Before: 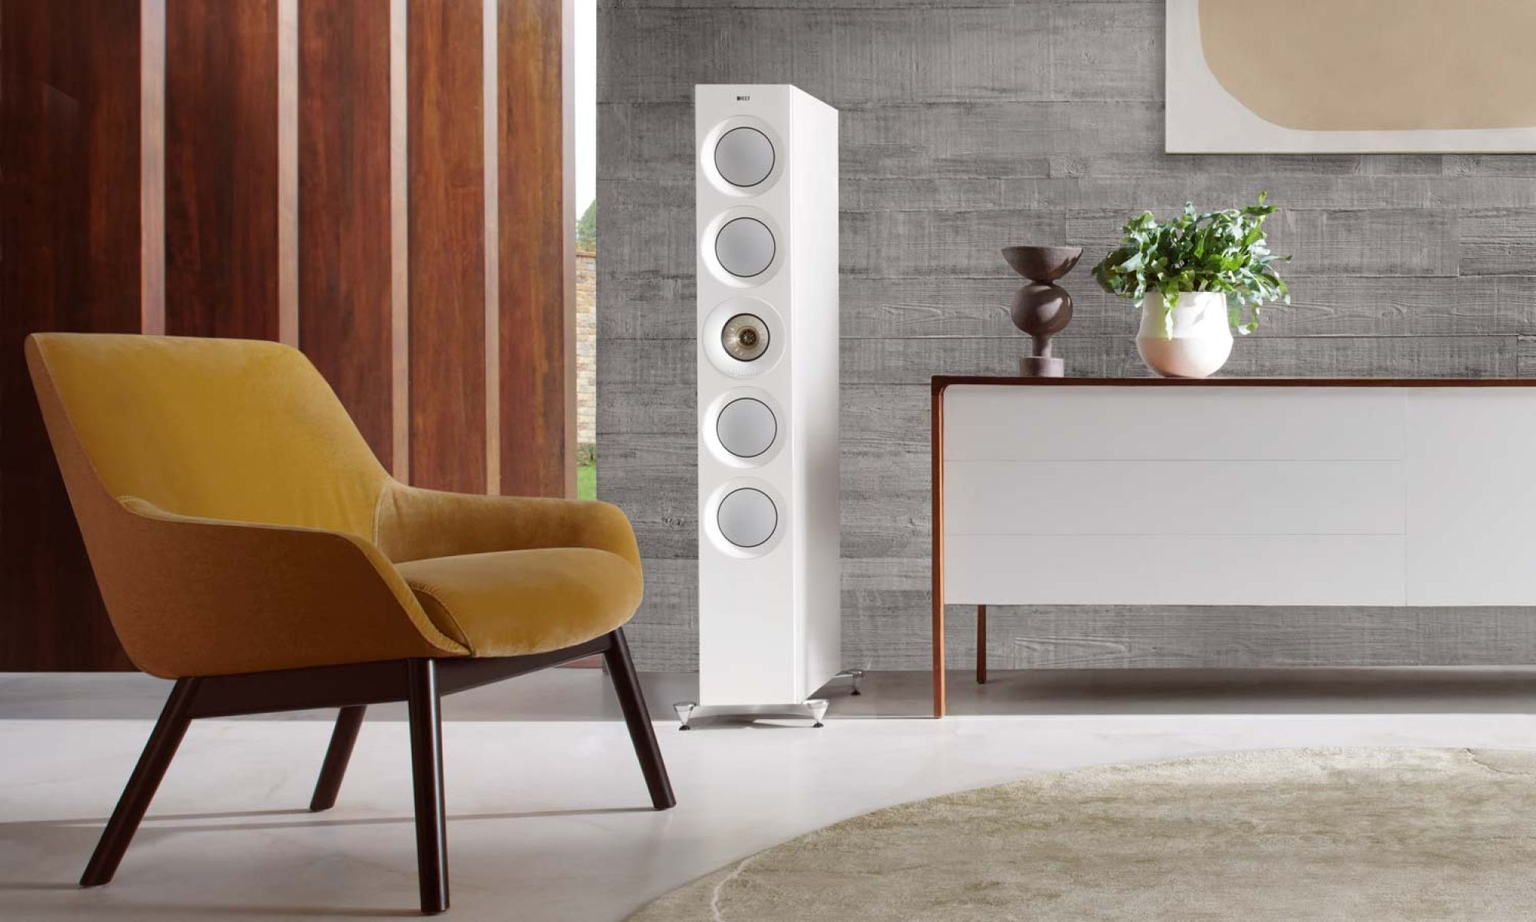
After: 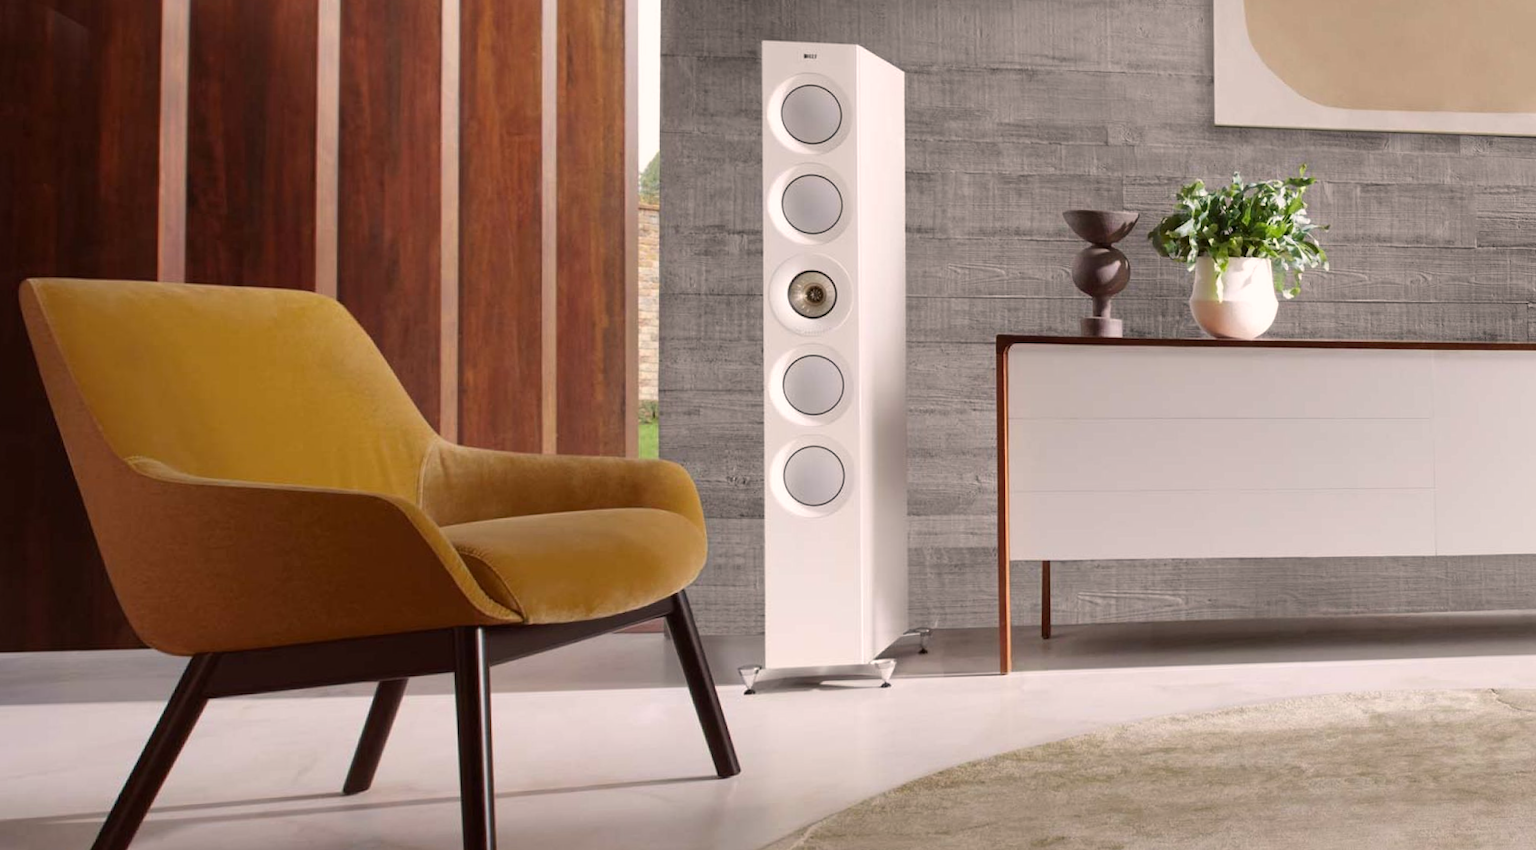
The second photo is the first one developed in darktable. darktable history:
color correction: highlights a* 5.81, highlights b* 4.84
rotate and perspective: rotation -0.013°, lens shift (vertical) -0.027, lens shift (horizontal) 0.178, crop left 0.016, crop right 0.989, crop top 0.082, crop bottom 0.918
